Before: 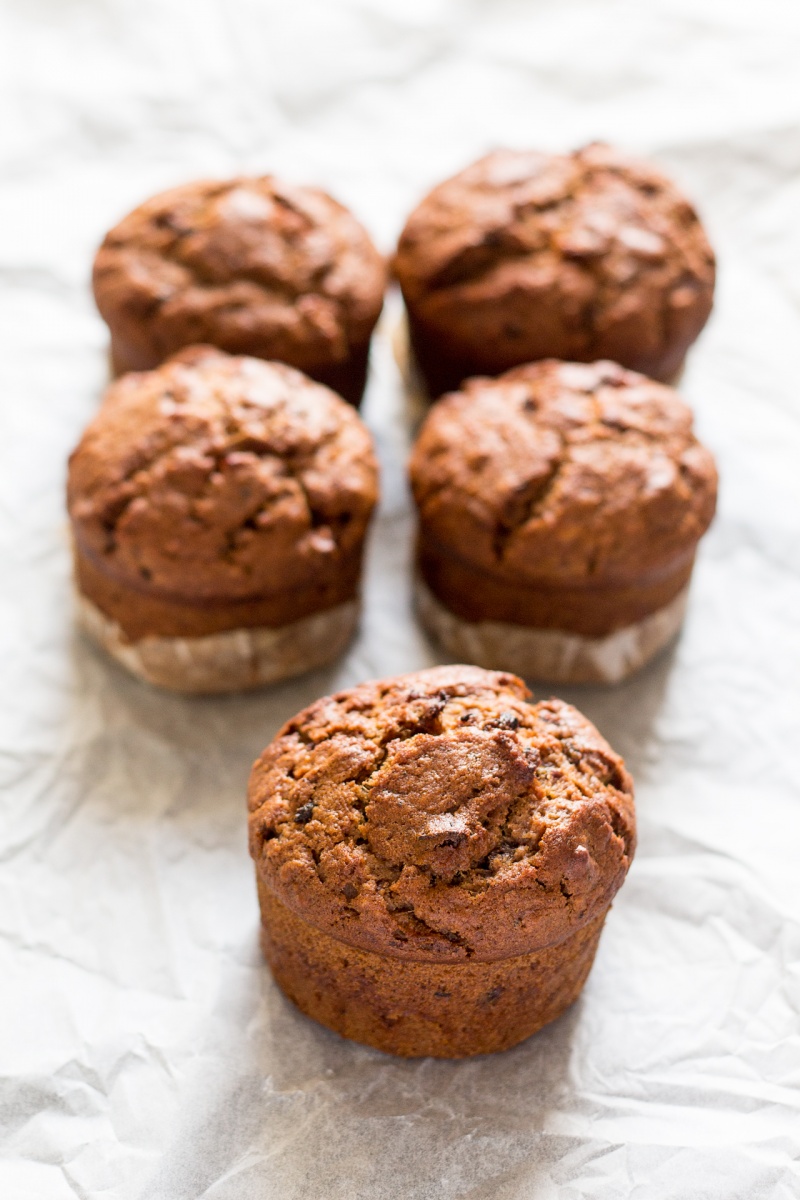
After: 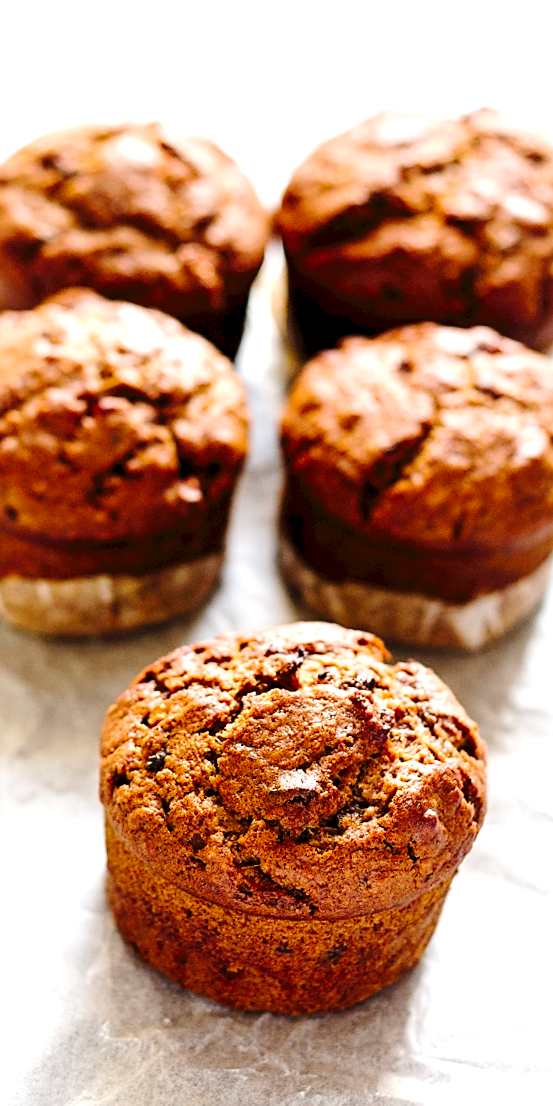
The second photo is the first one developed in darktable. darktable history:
crop and rotate: angle -3.27°, left 14.277%, top 0.028%, right 10.766%, bottom 0.028%
sharpen: on, module defaults
color balance: lift [0.991, 1, 1, 1], gamma [0.996, 1, 1, 1], input saturation 98.52%, contrast 20.34%, output saturation 103.72%
tone curve: curves: ch0 [(0, 0) (0.003, 0.047) (0.011, 0.05) (0.025, 0.053) (0.044, 0.057) (0.069, 0.062) (0.1, 0.084) (0.136, 0.115) (0.177, 0.159) (0.224, 0.216) (0.277, 0.289) (0.335, 0.382) (0.399, 0.474) (0.468, 0.561) (0.543, 0.636) (0.623, 0.705) (0.709, 0.778) (0.801, 0.847) (0.898, 0.916) (1, 1)], preserve colors none
